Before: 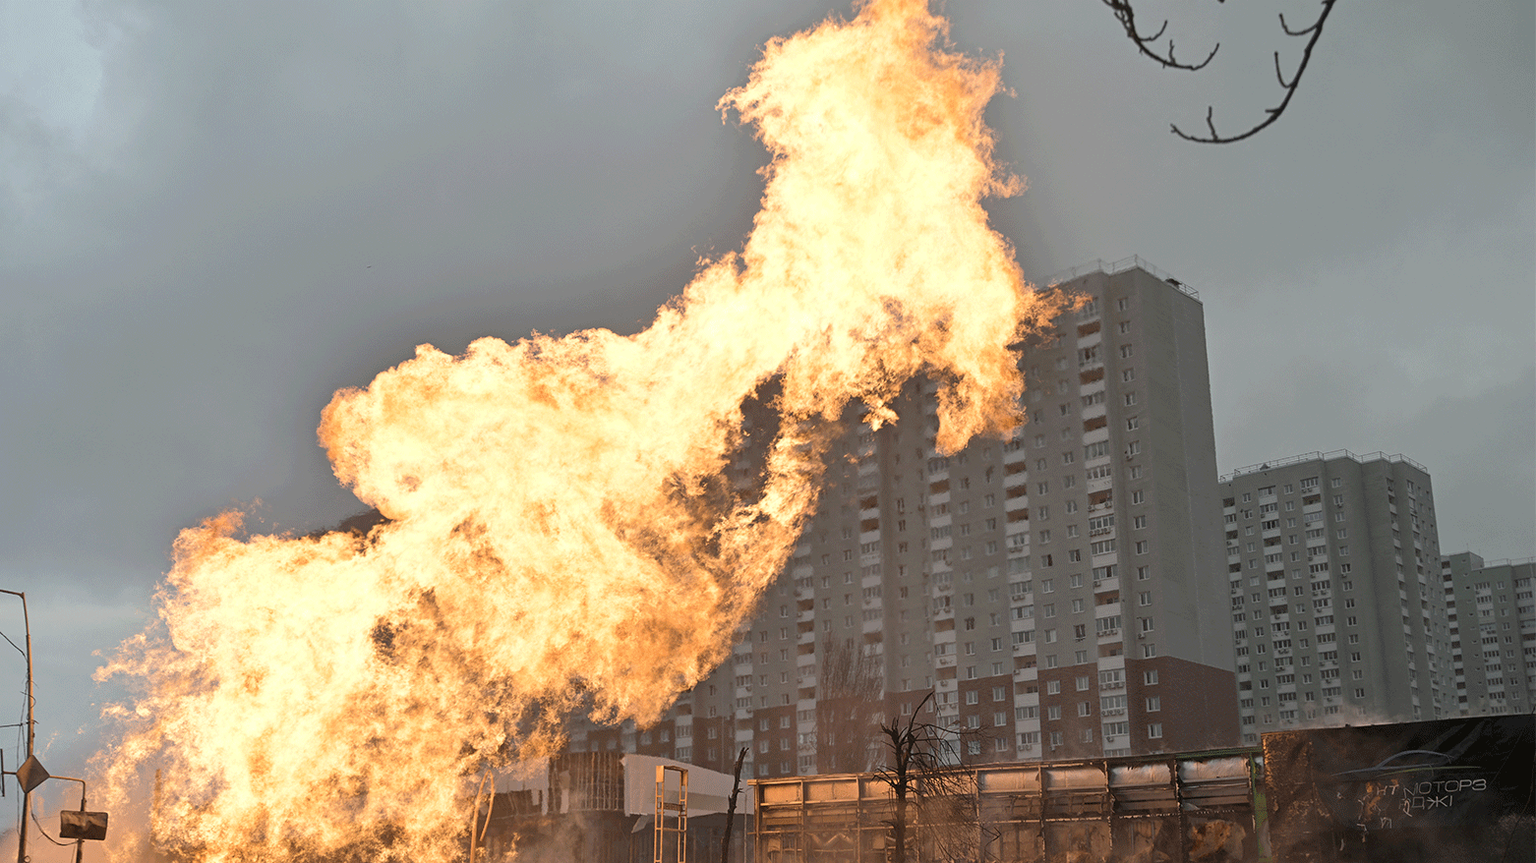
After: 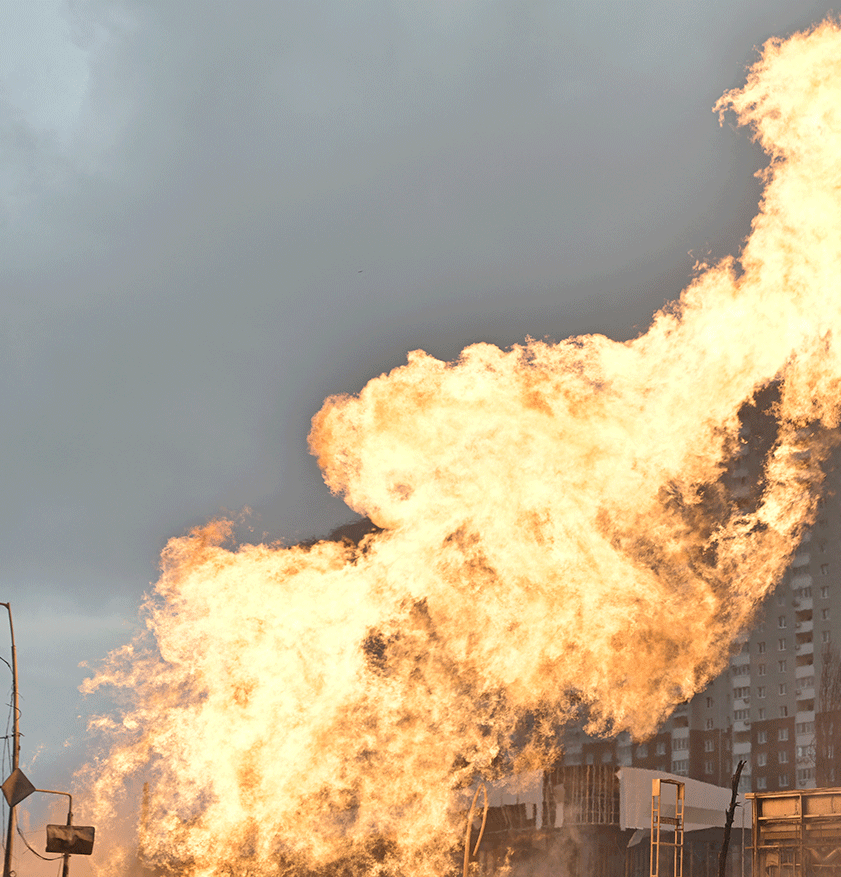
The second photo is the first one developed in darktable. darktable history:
crop: left 0.977%, right 45.142%, bottom 0.082%
base curve: curves: ch0 [(0, 0) (0.283, 0.295) (1, 1)], preserve colors none
